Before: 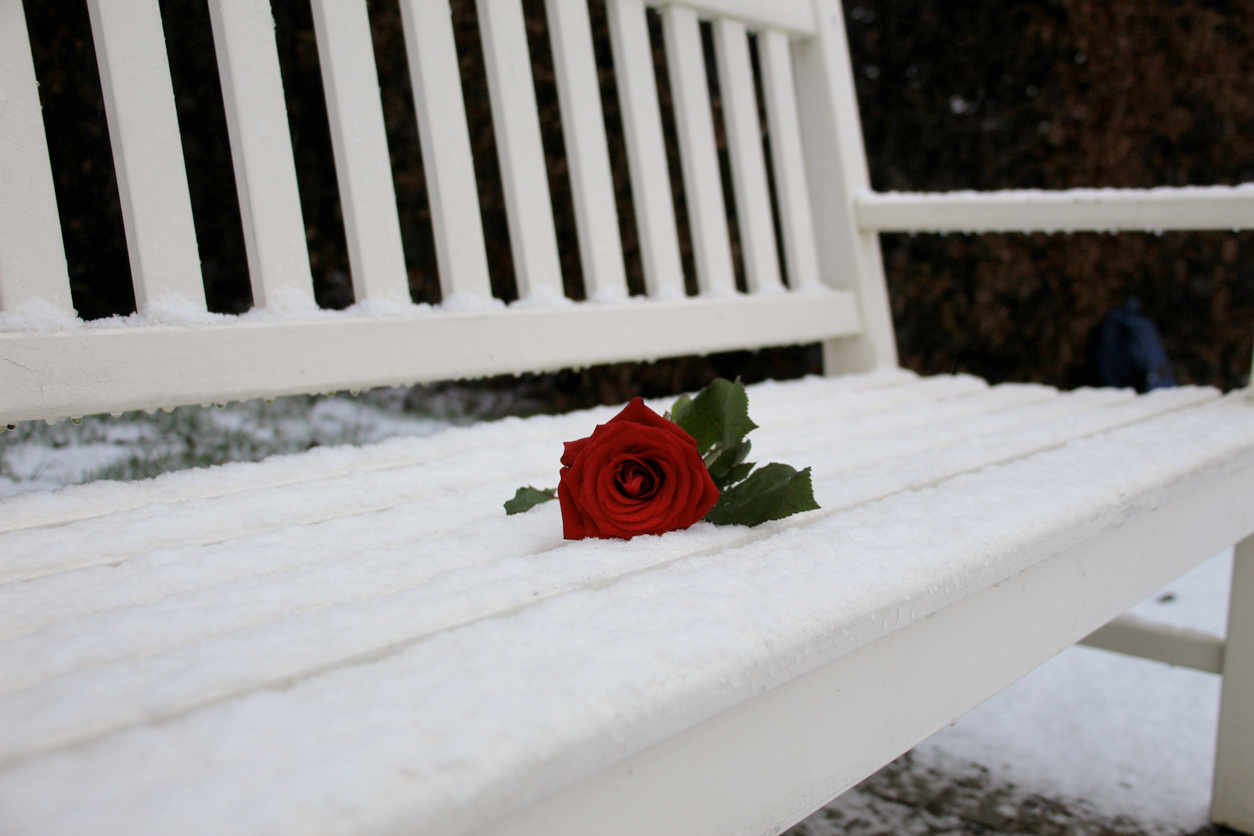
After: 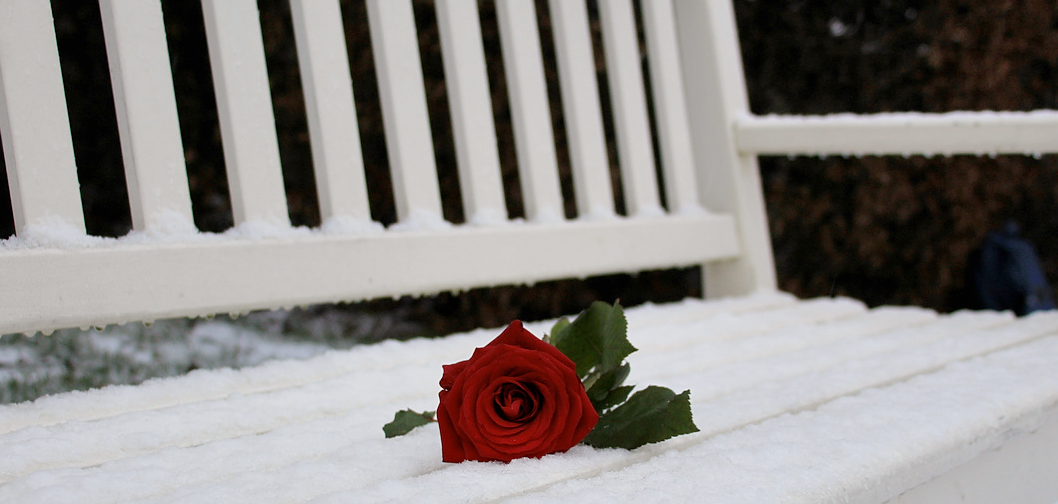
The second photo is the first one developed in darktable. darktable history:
shadows and highlights: shadows 37.01, highlights -27.97, soften with gaussian
sharpen: radius 0.99
crop and rotate: left 9.67%, top 9.444%, right 5.93%, bottom 30.232%
